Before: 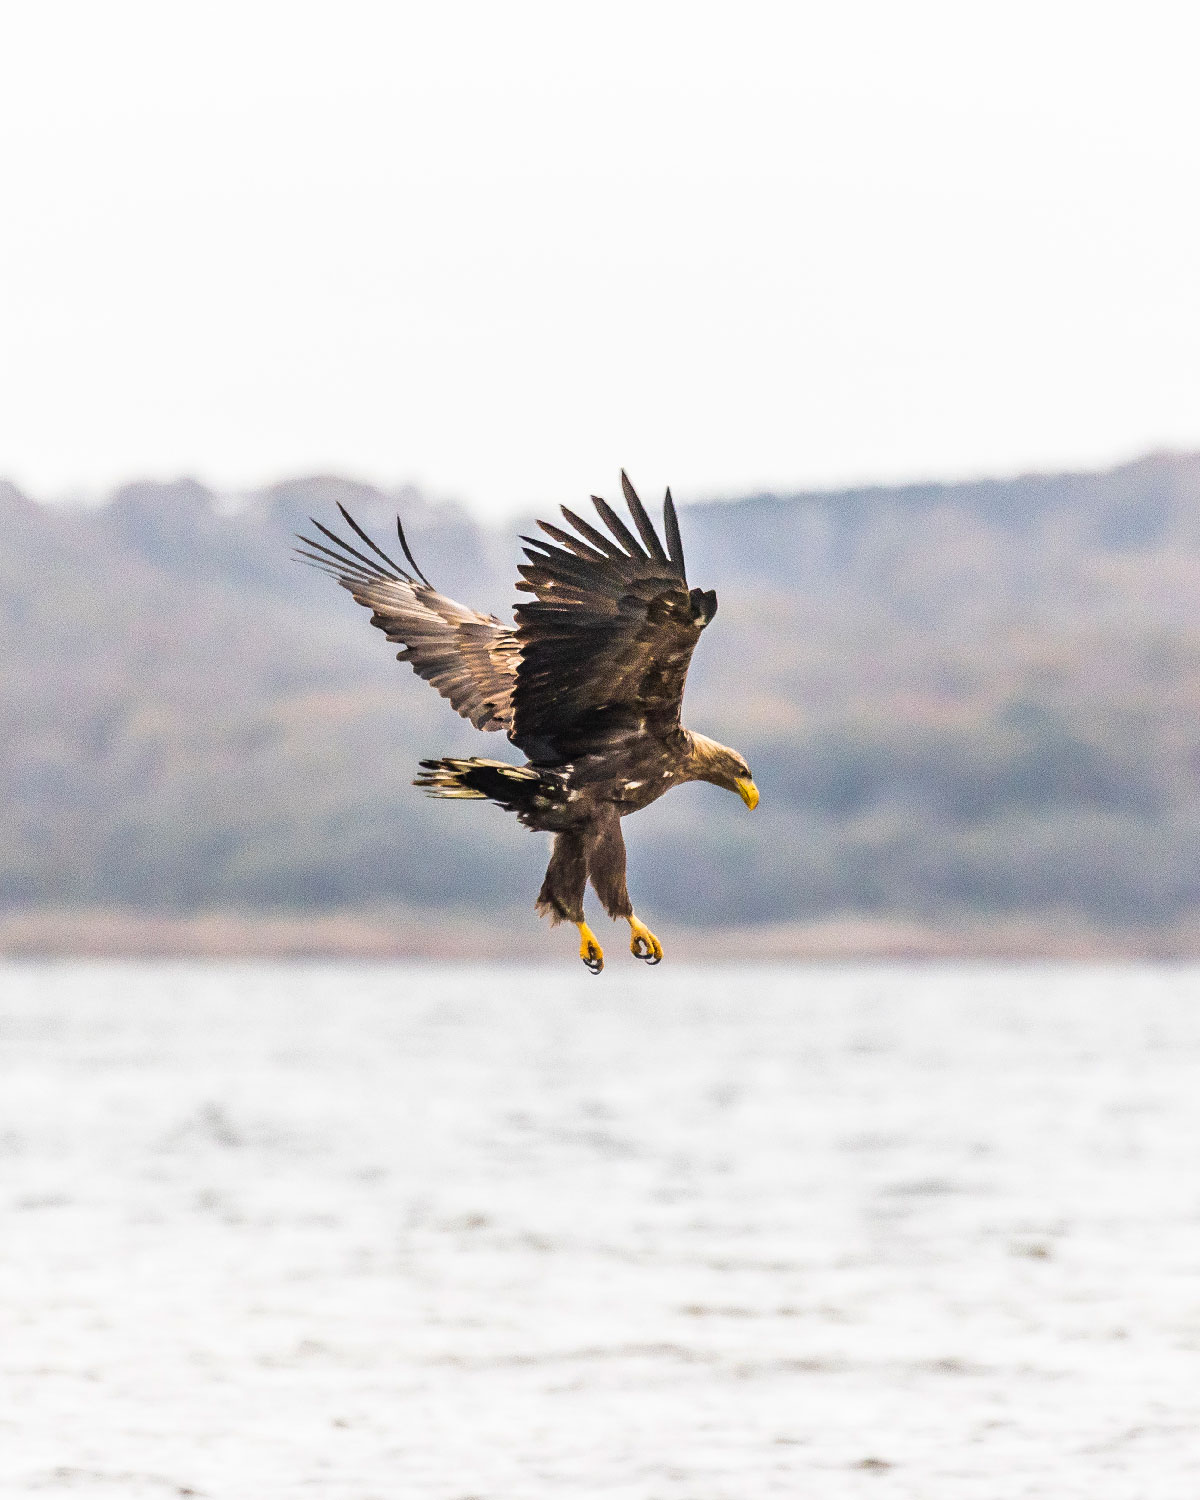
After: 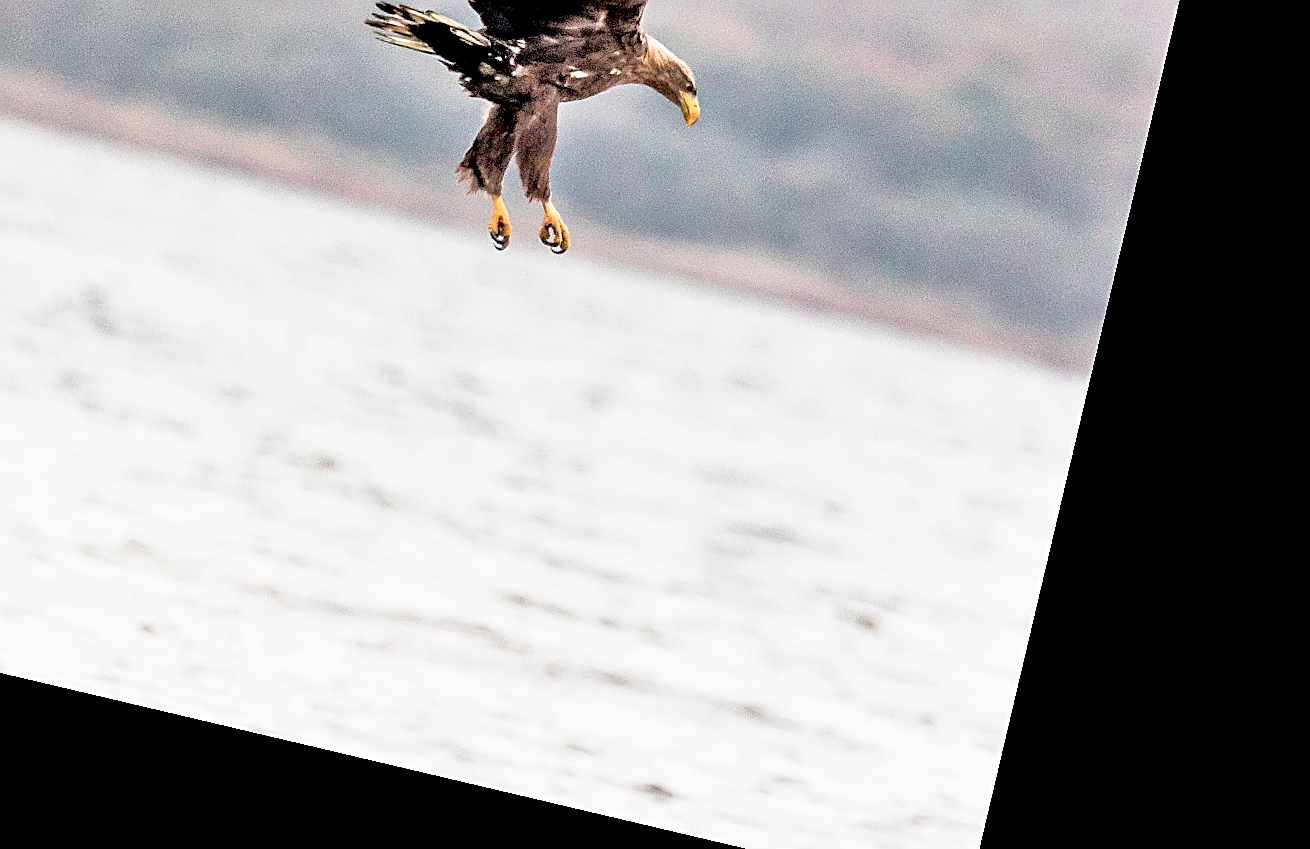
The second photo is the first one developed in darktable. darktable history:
tone curve: curves: ch0 [(0, 0) (0.003, 0.003) (0.011, 0.011) (0.025, 0.026) (0.044, 0.046) (0.069, 0.071) (0.1, 0.103) (0.136, 0.14) (0.177, 0.183) (0.224, 0.231) (0.277, 0.286) (0.335, 0.346) (0.399, 0.412) (0.468, 0.483) (0.543, 0.56) (0.623, 0.643) (0.709, 0.732) (0.801, 0.826) (0.898, 0.917) (1, 1)], preserve colors none
rotate and perspective: rotation 13.27°, automatic cropping off
sharpen: on, module defaults
tone equalizer: -7 EV 0.15 EV, -6 EV 0.6 EV, -5 EV 1.15 EV, -4 EV 1.33 EV, -3 EV 1.15 EV, -2 EV 0.6 EV, -1 EV 0.15 EV, mask exposure compensation -0.5 EV
crop and rotate: left 13.306%, top 48.129%, bottom 2.928%
color contrast: blue-yellow contrast 0.62
exposure: black level correction 0.016, exposure -0.009 EV, compensate highlight preservation false
